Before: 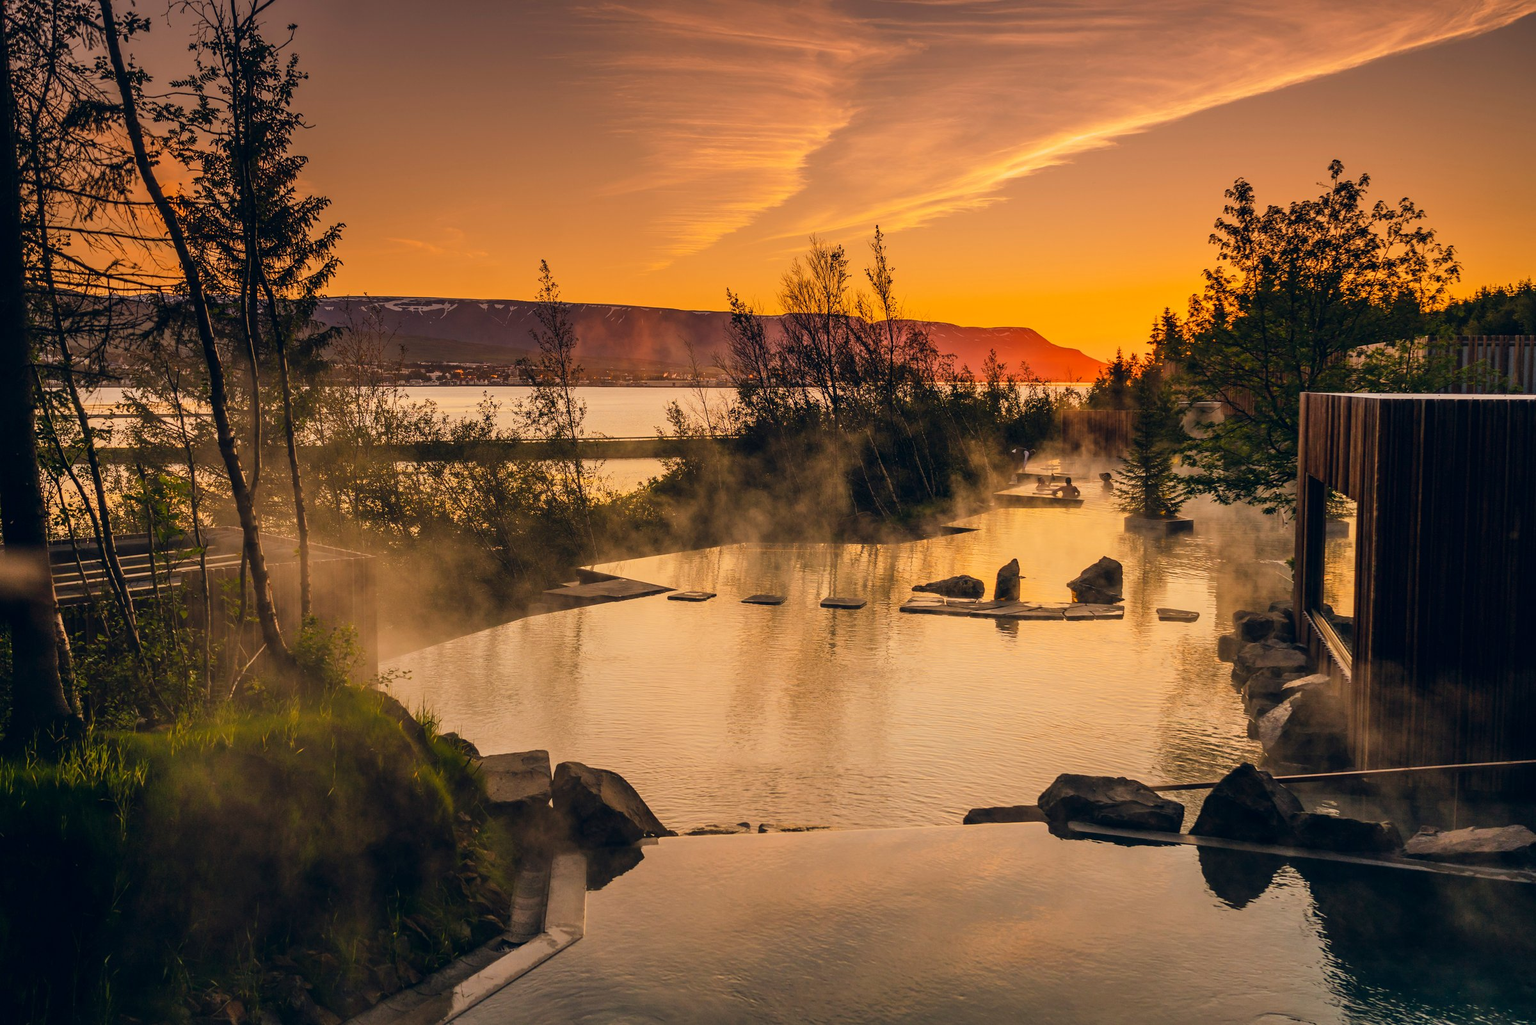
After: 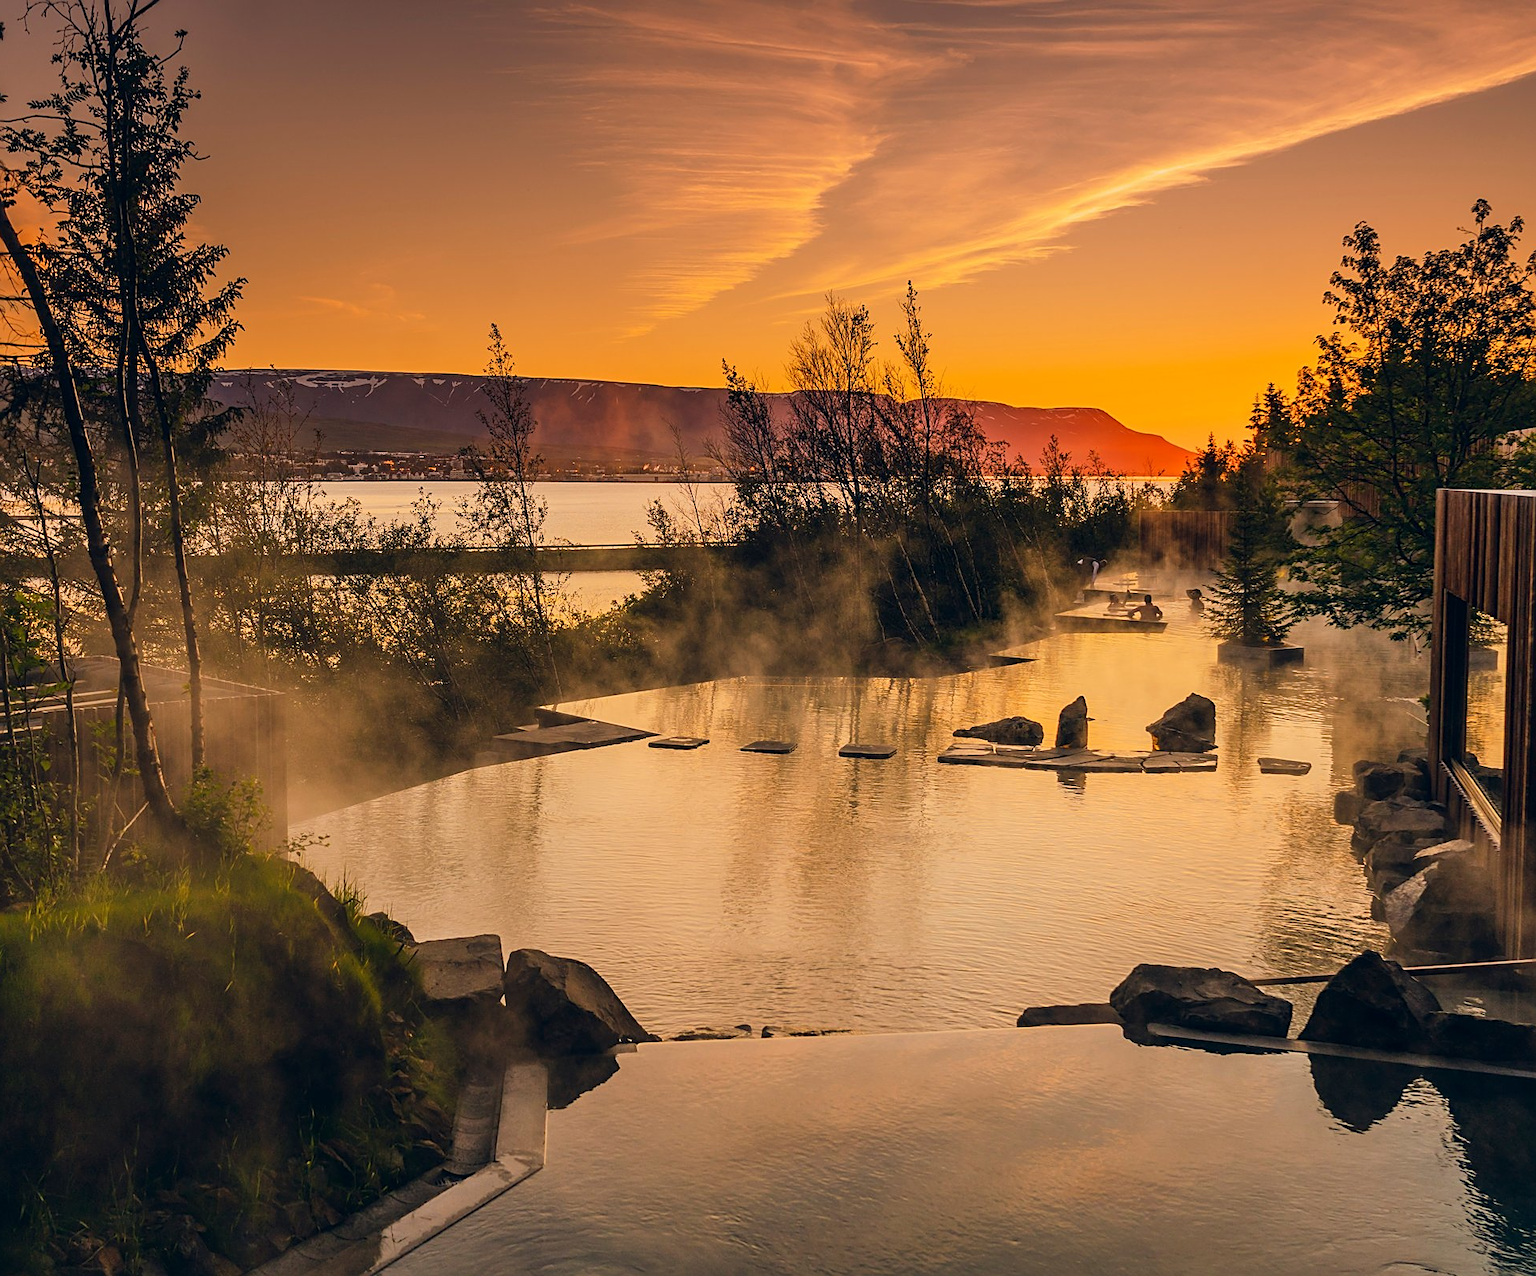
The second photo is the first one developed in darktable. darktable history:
crop and rotate: left 9.594%, right 10.151%
sharpen: on, module defaults
